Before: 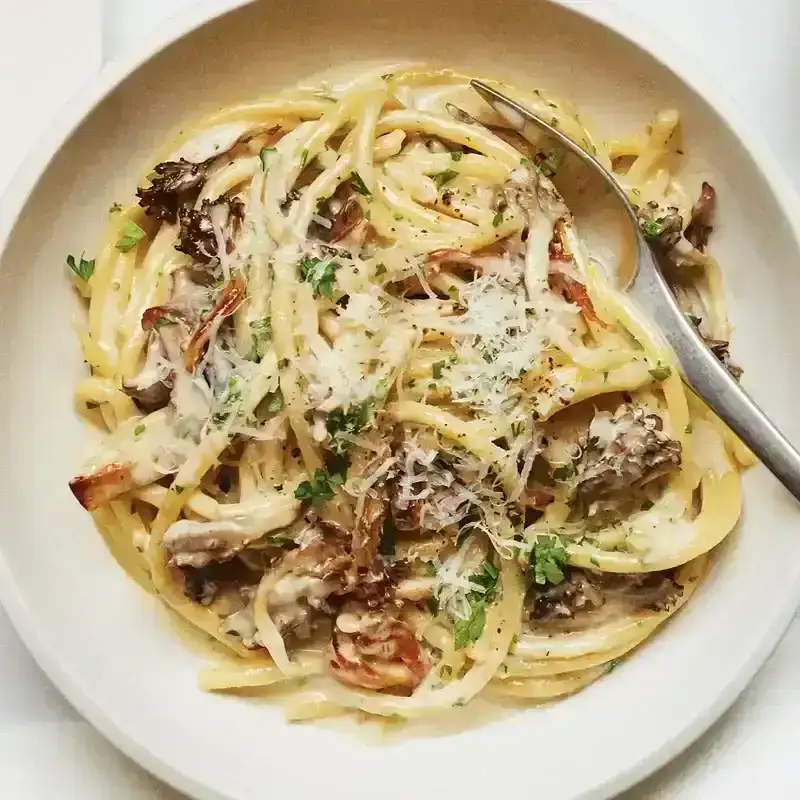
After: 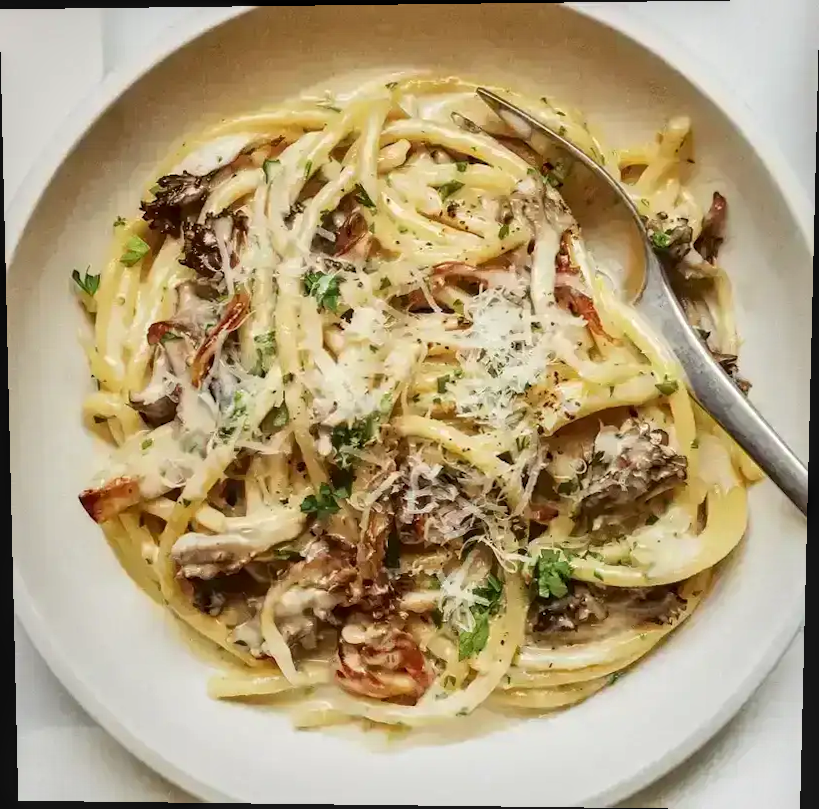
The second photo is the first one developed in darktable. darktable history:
rotate and perspective: lens shift (vertical) 0.048, lens shift (horizontal) -0.024, automatic cropping off
local contrast: on, module defaults
